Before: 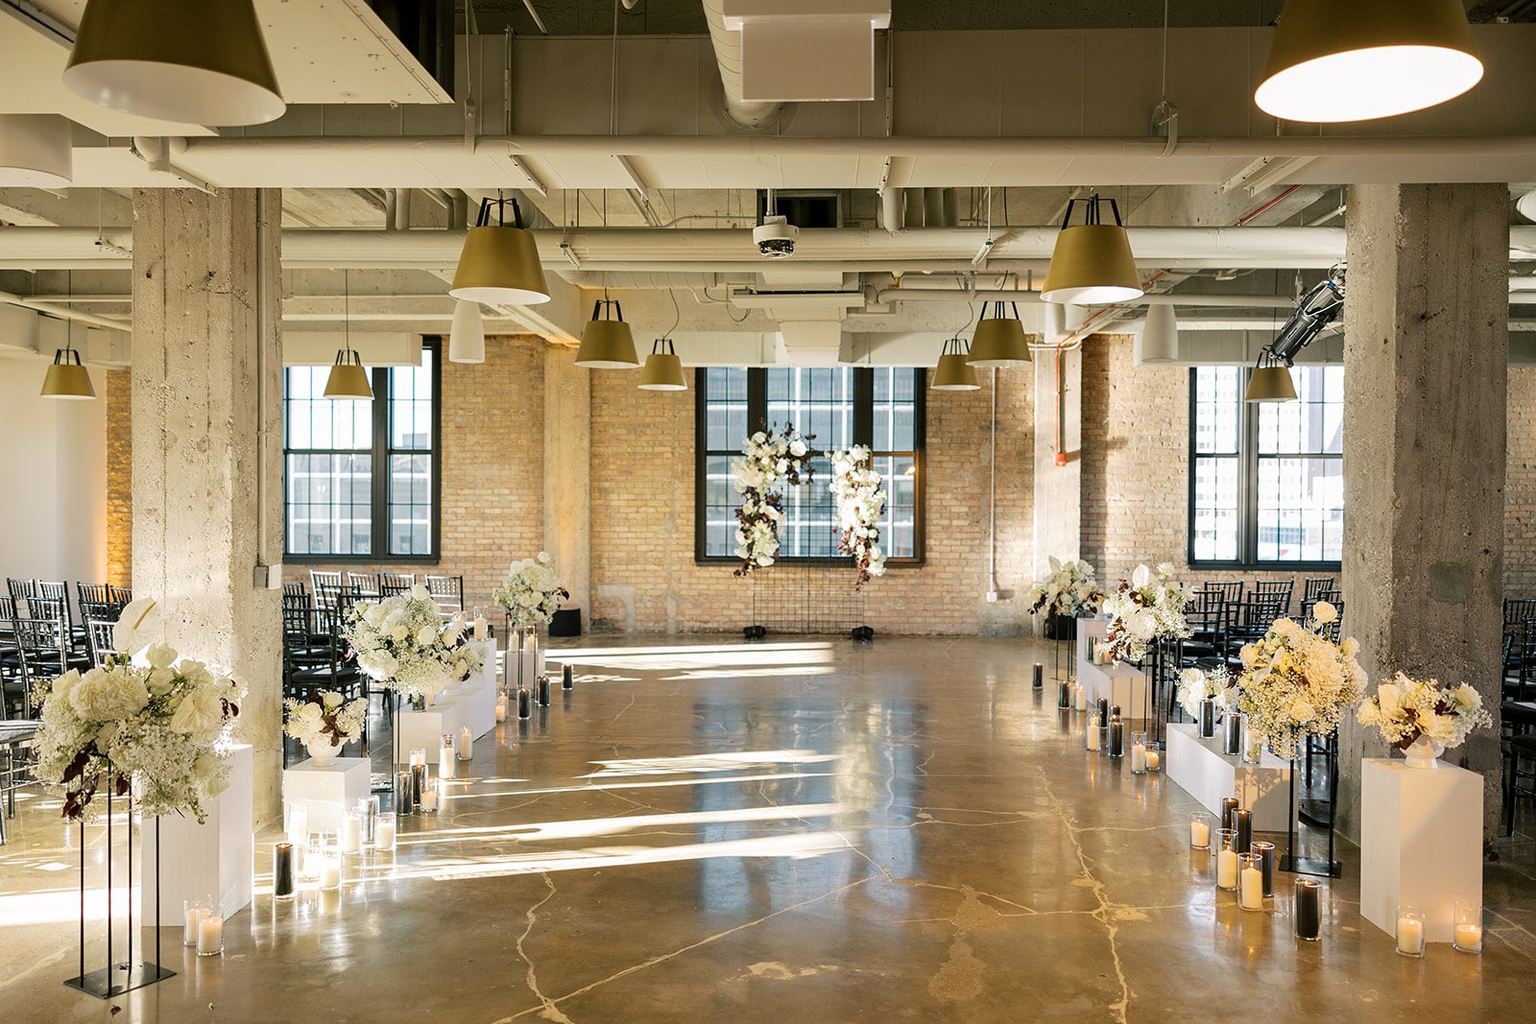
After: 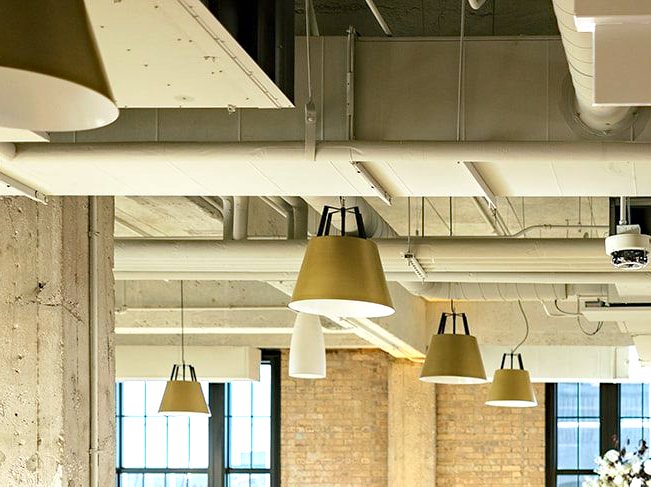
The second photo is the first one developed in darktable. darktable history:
crop and rotate: left 11.241%, top 0.078%, right 48.068%, bottom 54.257%
haze removal: compatibility mode true, adaptive false
color calibration: x 0.372, y 0.386, temperature 4284.58 K
exposure: black level correction 0, exposure 0.69 EV, compensate highlight preservation false
